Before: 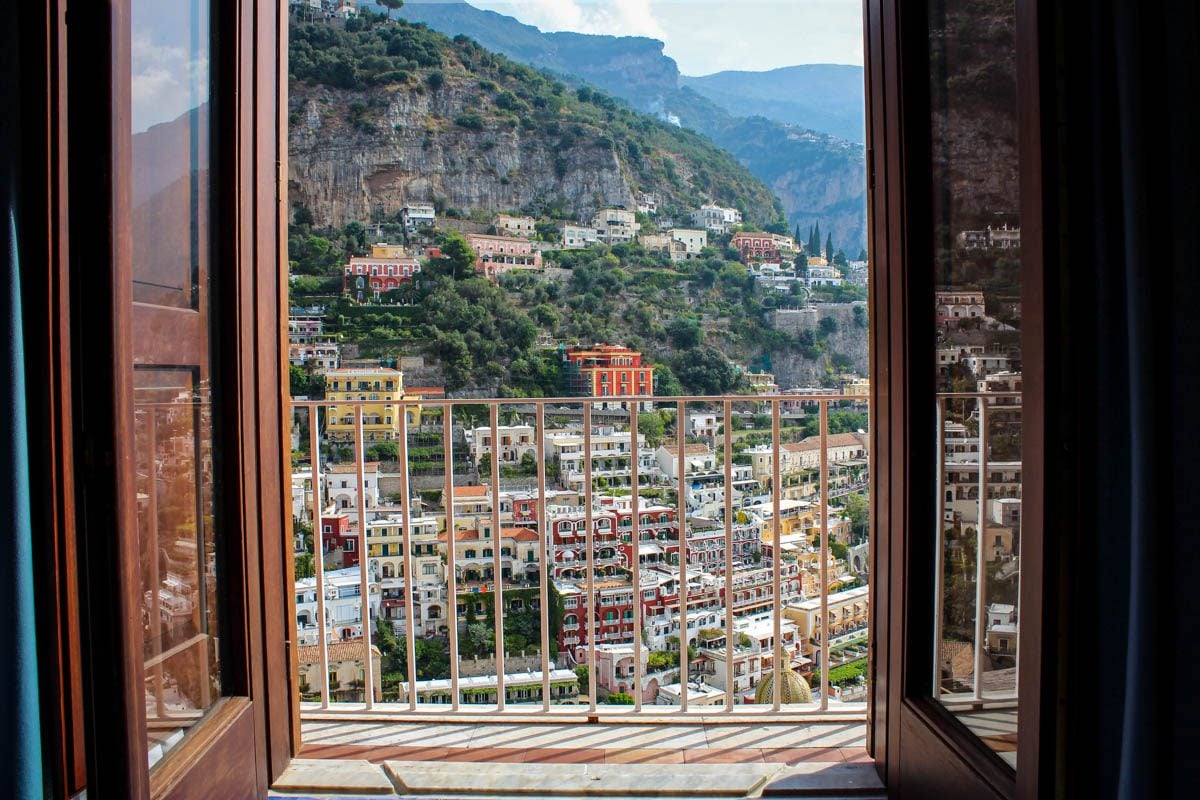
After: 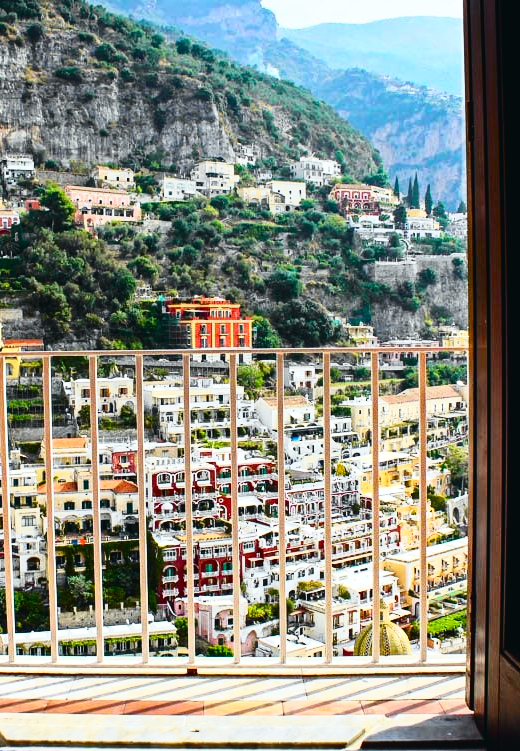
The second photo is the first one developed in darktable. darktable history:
tone curve: curves: ch0 [(0, 0.026) (0.058, 0.049) (0.246, 0.214) (0.437, 0.498) (0.55, 0.644) (0.657, 0.767) (0.822, 0.9) (1, 0.961)]; ch1 [(0, 0) (0.346, 0.307) (0.408, 0.369) (0.453, 0.457) (0.476, 0.489) (0.502, 0.493) (0.521, 0.515) (0.537, 0.531) (0.612, 0.641) (0.676, 0.728) (1, 1)]; ch2 [(0, 0) (0.346, 0.34) (0.434, 0.46) (0.485, 0.494) (0.5, 0.494) (0.511, 0.504) (0.537, 0.551) (0.579, 0.599) (0.625, 0.686) (1, 1)], color space Lab, independent channels, preserve colors none
tone equalizer: on, module defaults
crop: left 33.452%, top 6.025%, right 23.155%
color balance rgb: shadows lift › luminance -20%, power › hue 72.24°, highlights gain › luminance 15%, global offset › hue 171.6°, perceptual saturation grading › highlights -15%, perceptual saturation grading › shadows 25%, global vibrance 30%, contrast 10%
white balance: emerald 1
shadows and highlights: shadows 0, highlights 40
